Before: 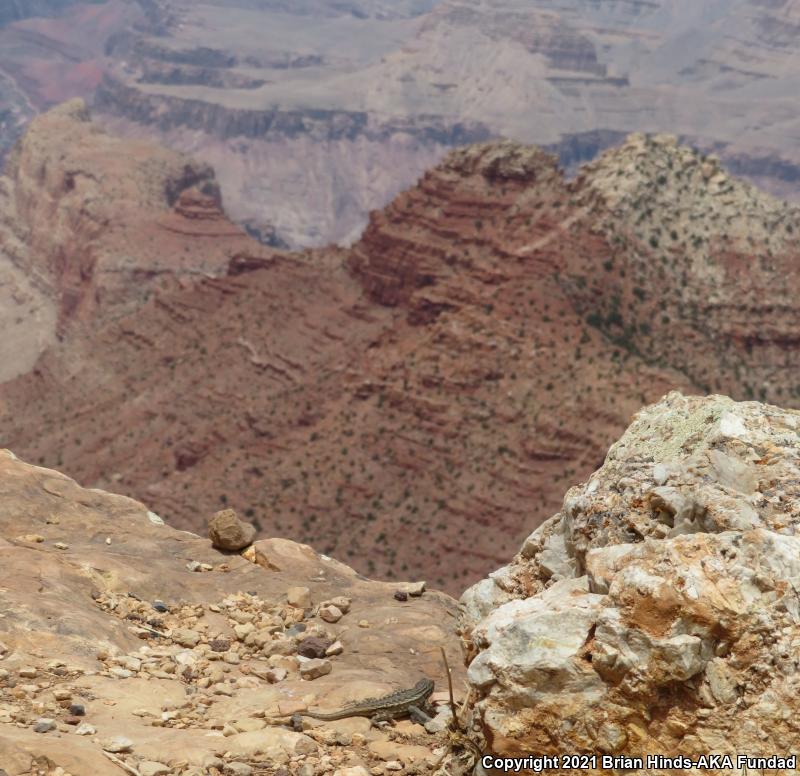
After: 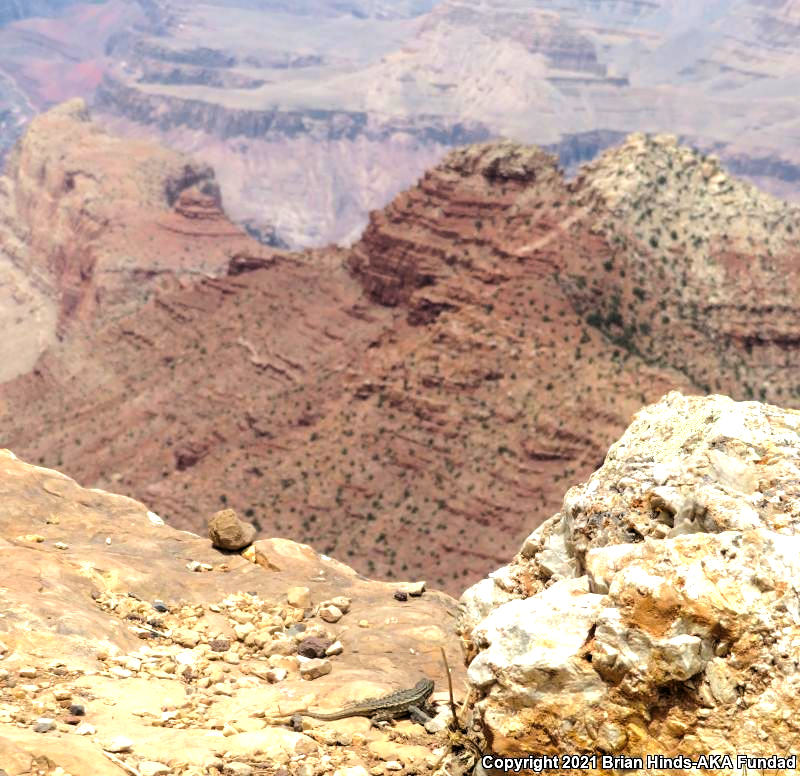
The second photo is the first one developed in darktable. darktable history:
levels: levels [0.062, 0.494, 0.925]
color balance rgb: linear chroma grading › mid-tones 7.276%, perceptual saturation grading › global saturation 4.689%, perceptual brilliance grading › highlights 10.096%, perceptual brilliance grading › mid-tones 4.514%, global vibrance 20%
tone curve: curves: ch0 [(0, 0) (0.003, 0.006) (0.011, 0.014) (0.025, 0.024) (0.044, 0.035) (0.069, 0.046) (0.1, 0.074) (0.136, 0.115) (0.177, 0.161) (0.224, 0.226) (0.277, 0.293) (0.335, 0.364) (0.399, 0.441) (0.468, 0.52) (0.543, 0.58) (0.623, 0.657) (0.709, 0.72) (0.801, 0.794) (0.898, 0.883) (1, 1)], color space Lab, independent channels, preserve colors none
tone equalizer: -8 EV -0.387 EV, -7 EV -0.412 EV, -6 EV -0.372 EV, -5 EV -0.208 EV, -3 EV 0.213 EV, -2 EV 0.35 EV, -1 EV 0.402 EV, +0 EV 0.429 EV
